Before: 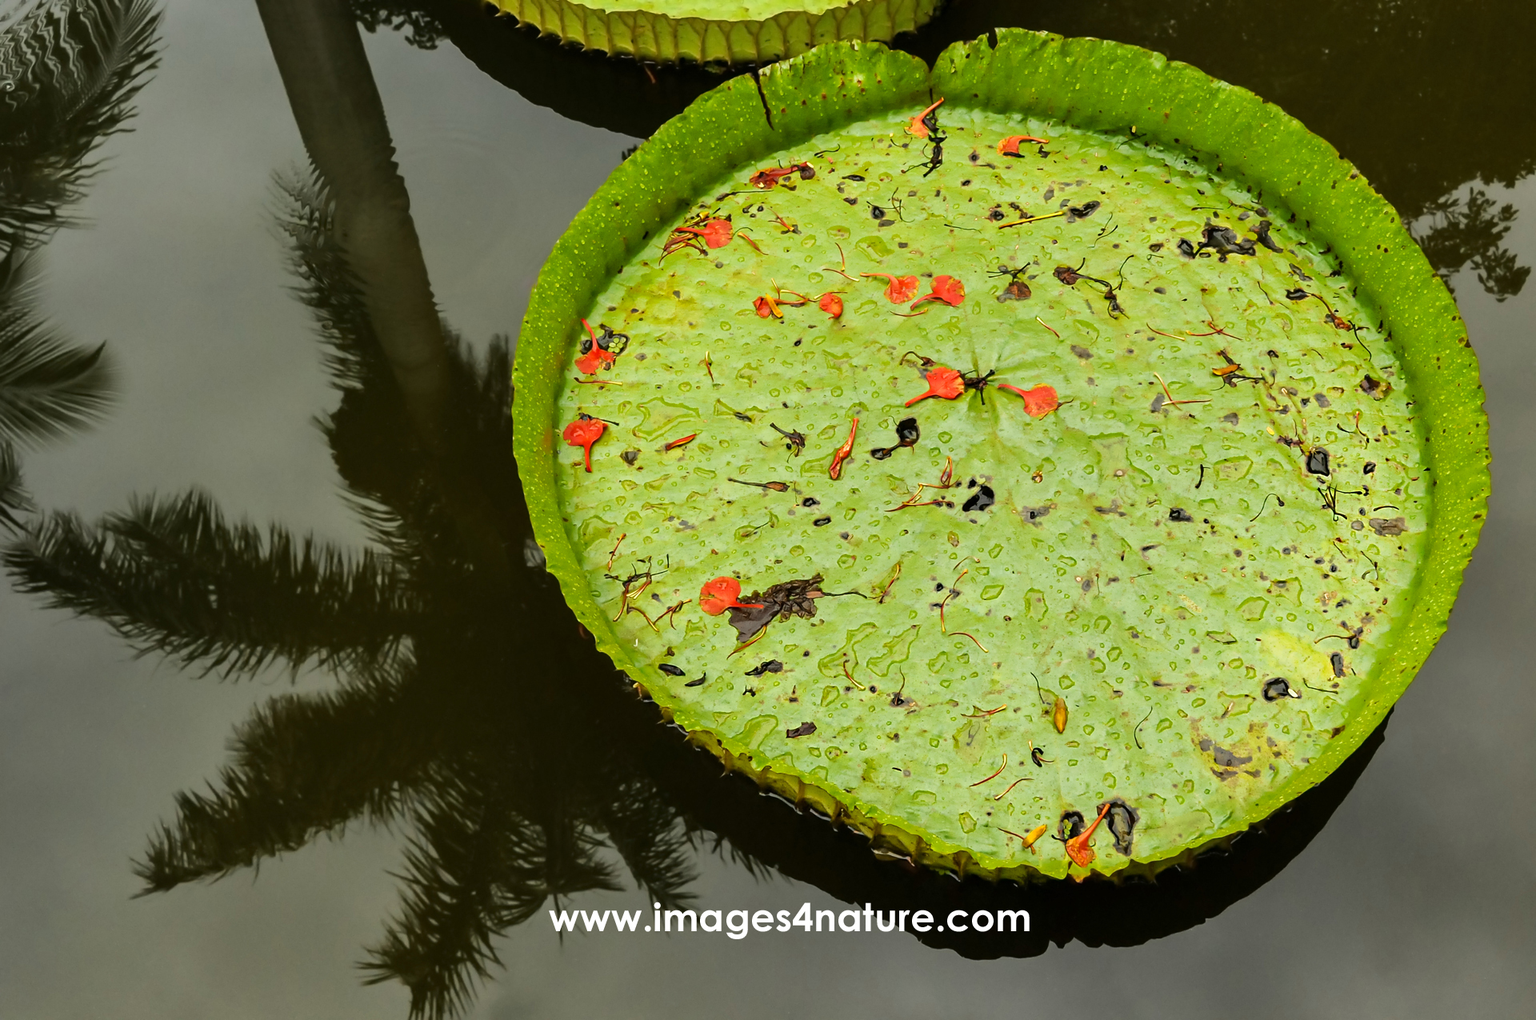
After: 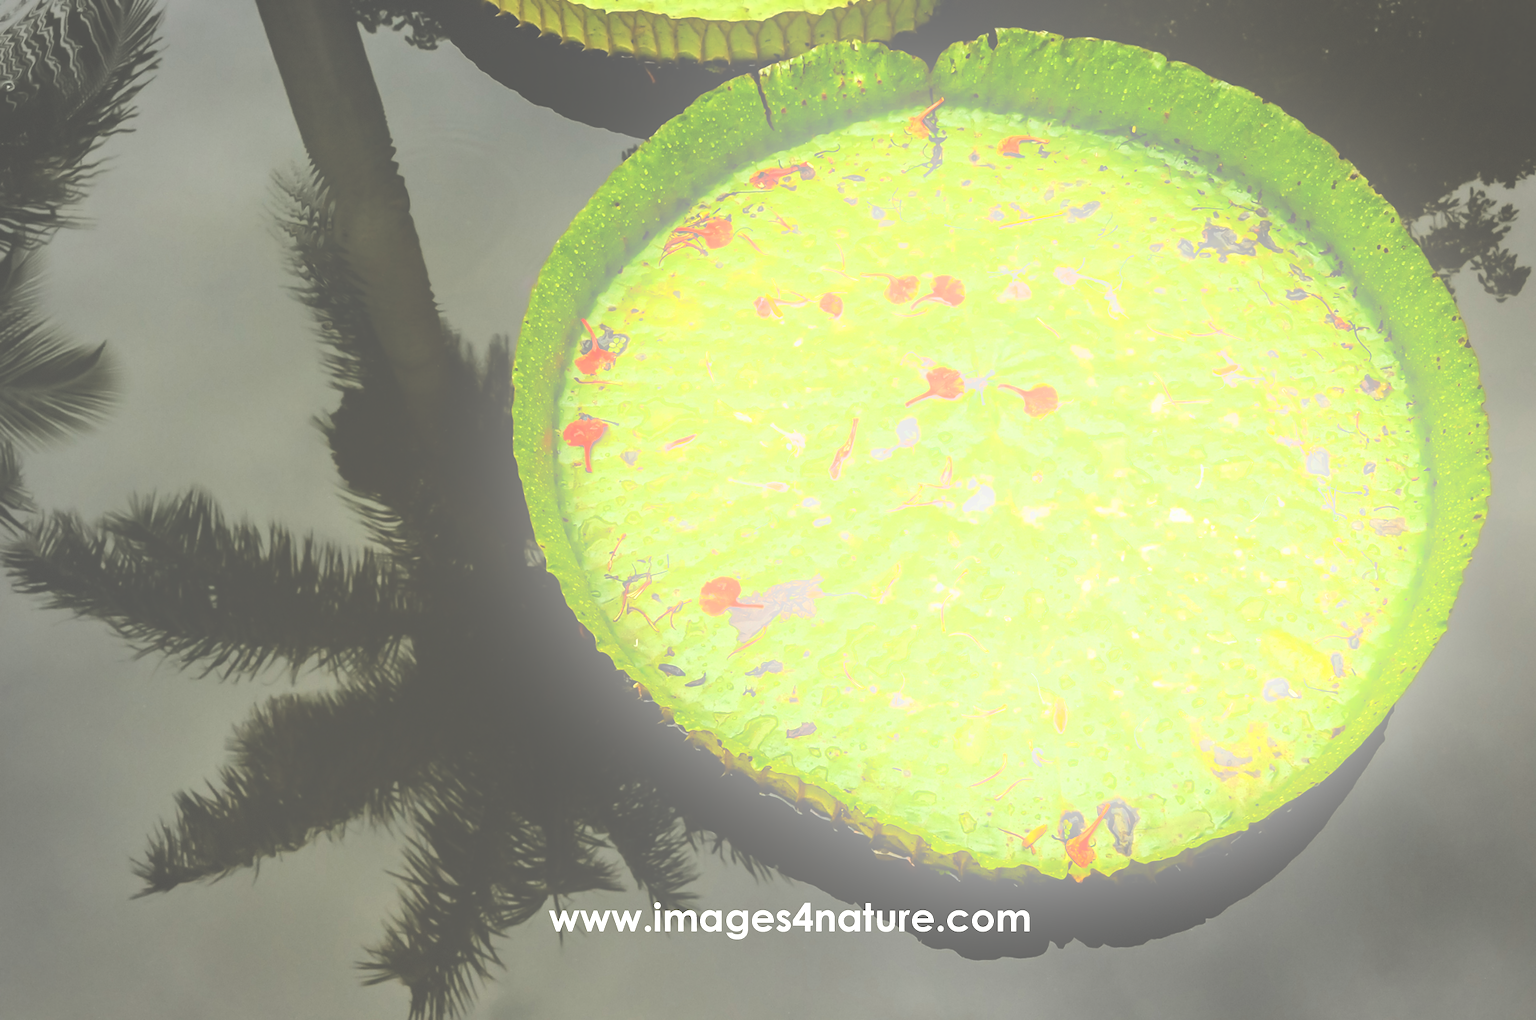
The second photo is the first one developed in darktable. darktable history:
bloom: on, module defaults
exposure: black level correction -0.071, exposure 0.5 EV, compensate highlight preservation false
vignetting: fall-off start 91%, fall-off radius 39.39%, brightness -0.182, saturation -0.3, width/height ratio 1.219, shape 1.3, dithering 8-bit output, unbound false
